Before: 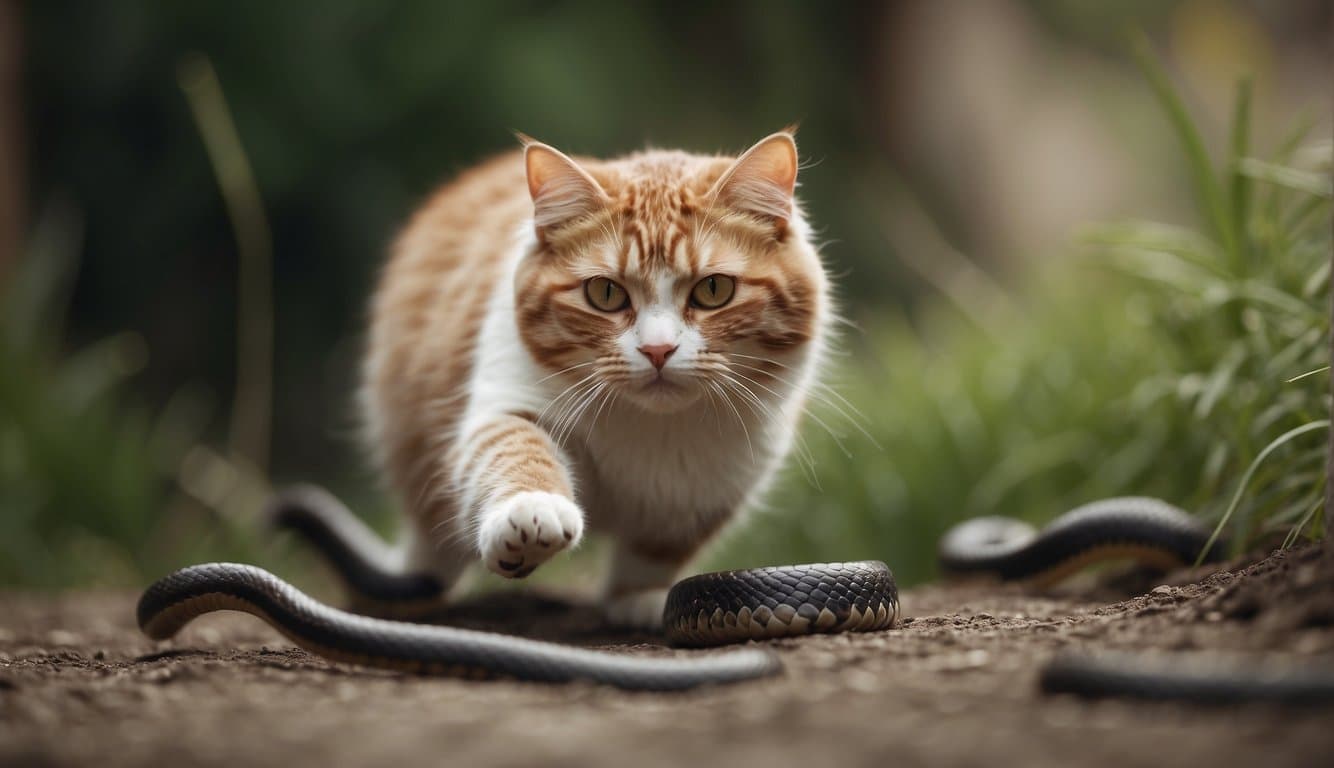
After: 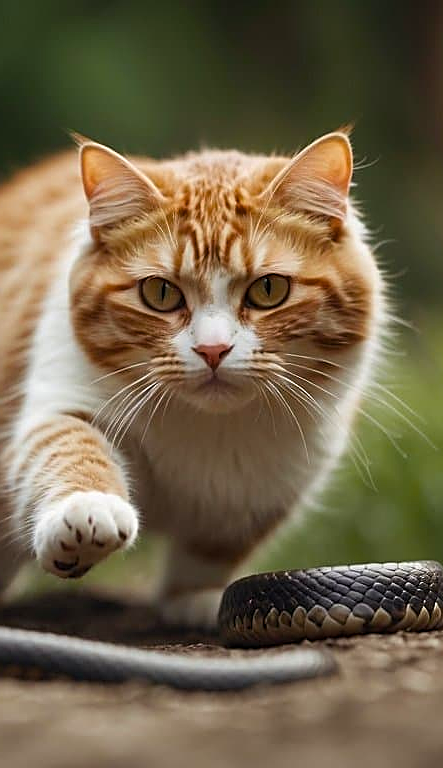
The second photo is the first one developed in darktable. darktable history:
crop: left 33.36%, right 33.36%
sharpen: amount 0.75
color balance rgb: perceptual saturation grading › global saturation 20%, global vibrance 20%
